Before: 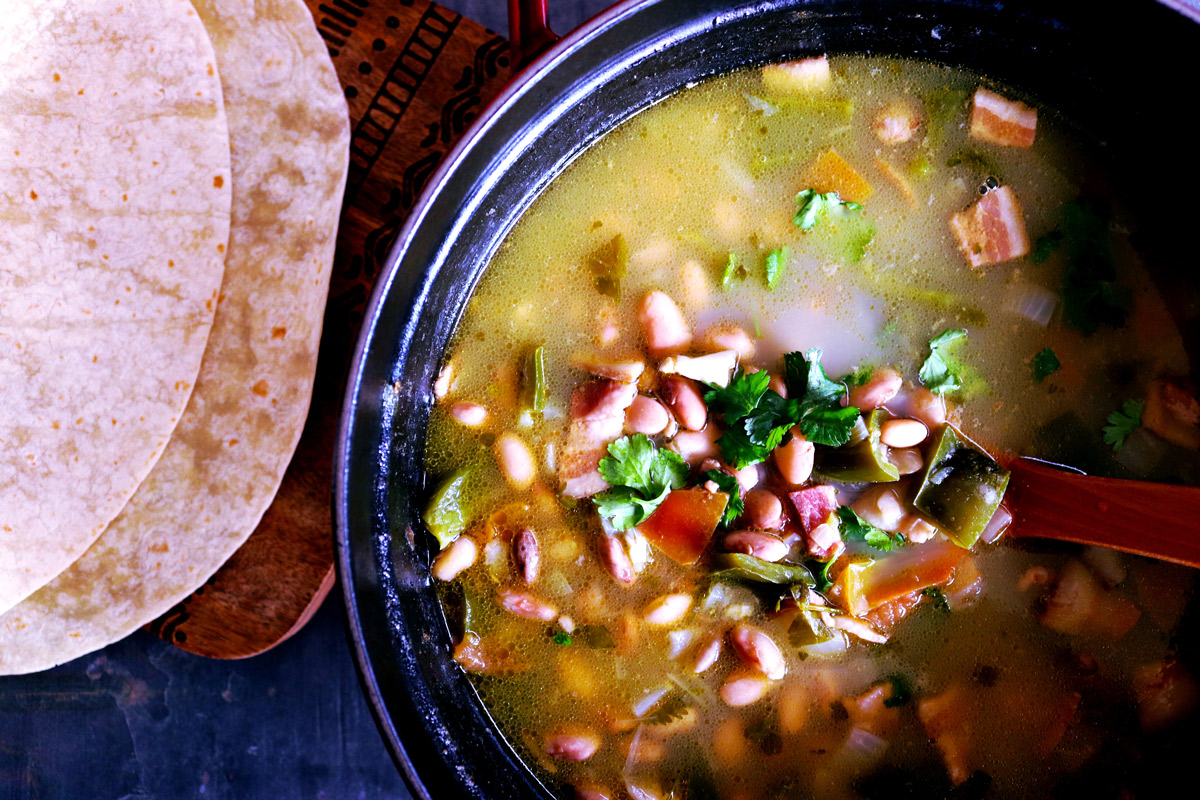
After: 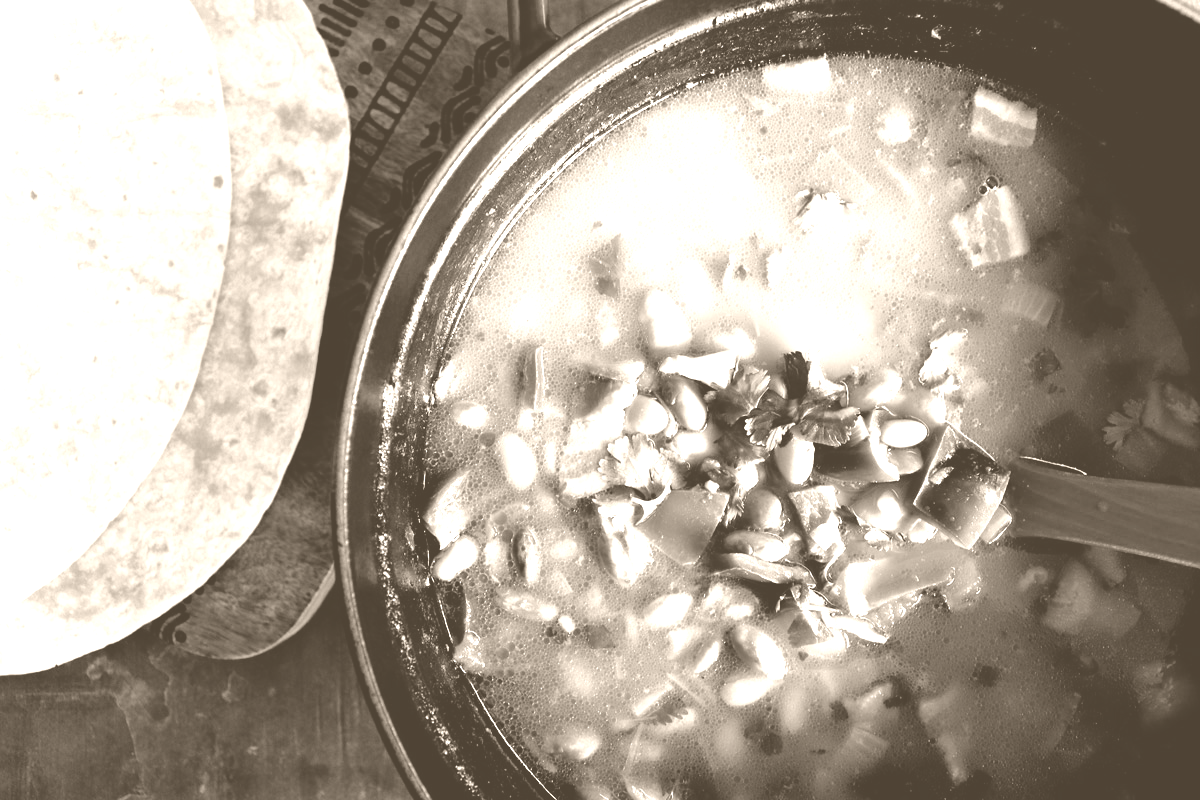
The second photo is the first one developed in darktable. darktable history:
color zones: curves: ch0 [(0.068, 0.464) (0.25, 0.5) (0.48, 0.508) (0.75, 0.536) (0.886, 0.476) (0.967, 0.456)]; ch1 [(0.066, 0.456) (0.25, 0.5) (0.616, 0.508) (0.746, 0.56) (0.934, 0.444)]
colorize: hue 34.49°, saturation 35.33%, source mix 100%, version 1
